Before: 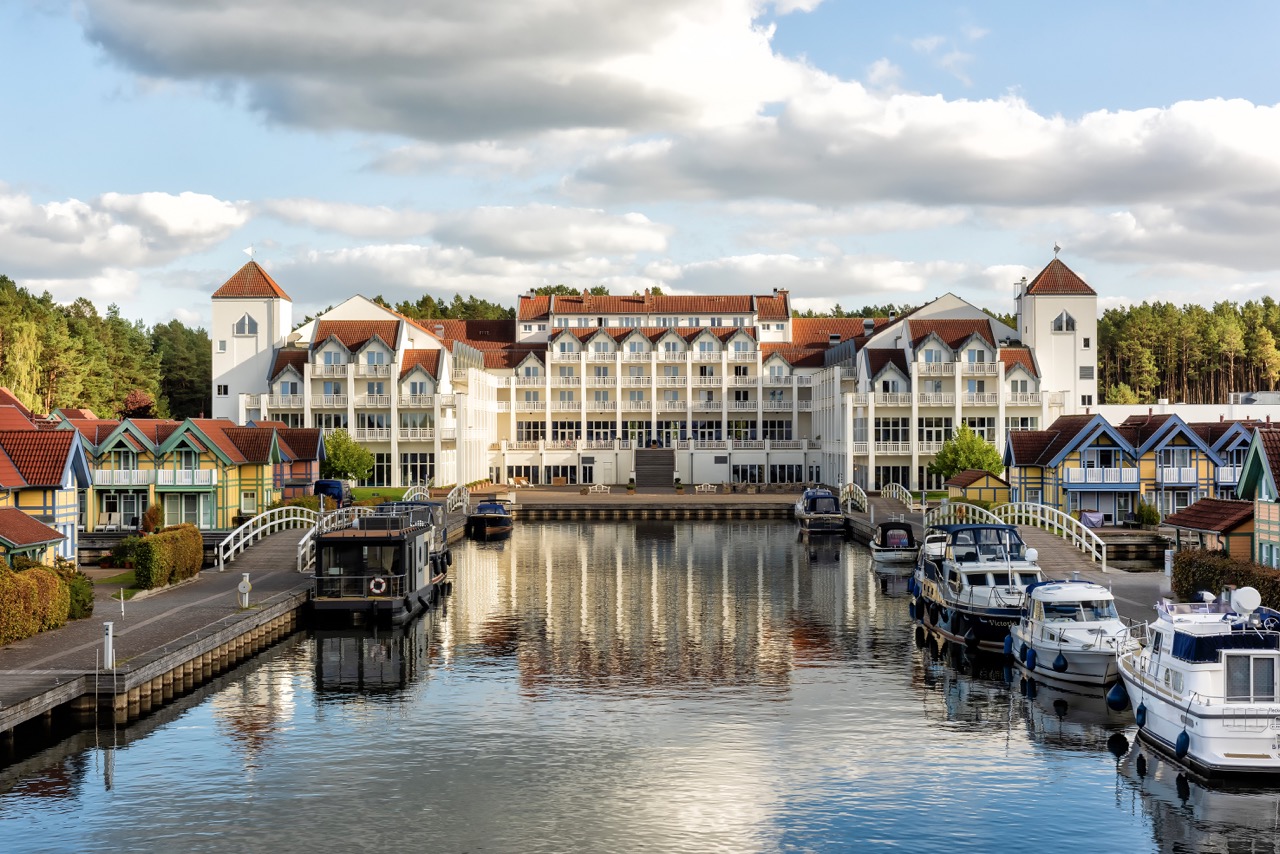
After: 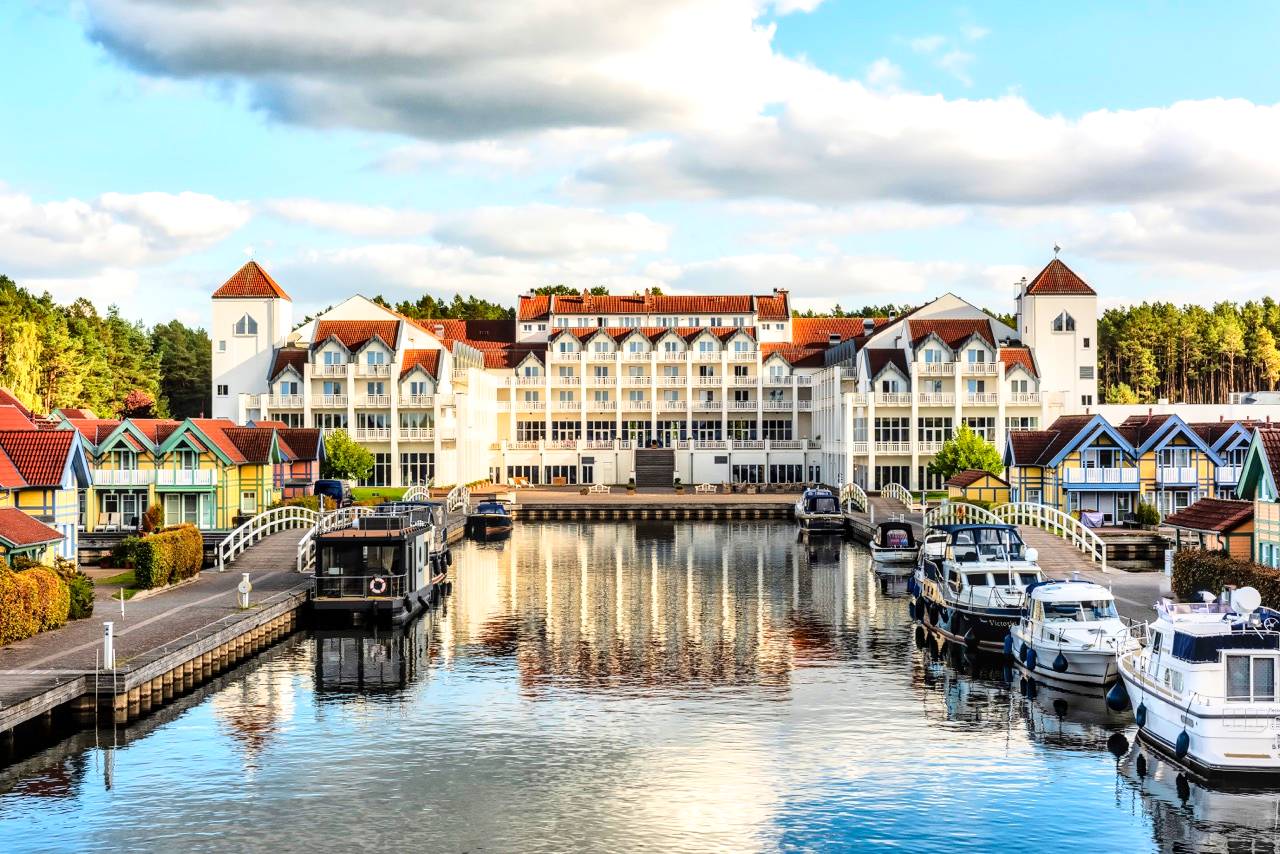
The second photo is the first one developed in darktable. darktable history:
base curve: curves: ch0 [(0, 0) (0.032, 0.037) (0.105, 0.228) (0.435, 0.76) (0.856, 0.983) (1, 1)]
shadows and highlights: low approximation 0.01, soften with gaussian
local contrast: on, module defaults
